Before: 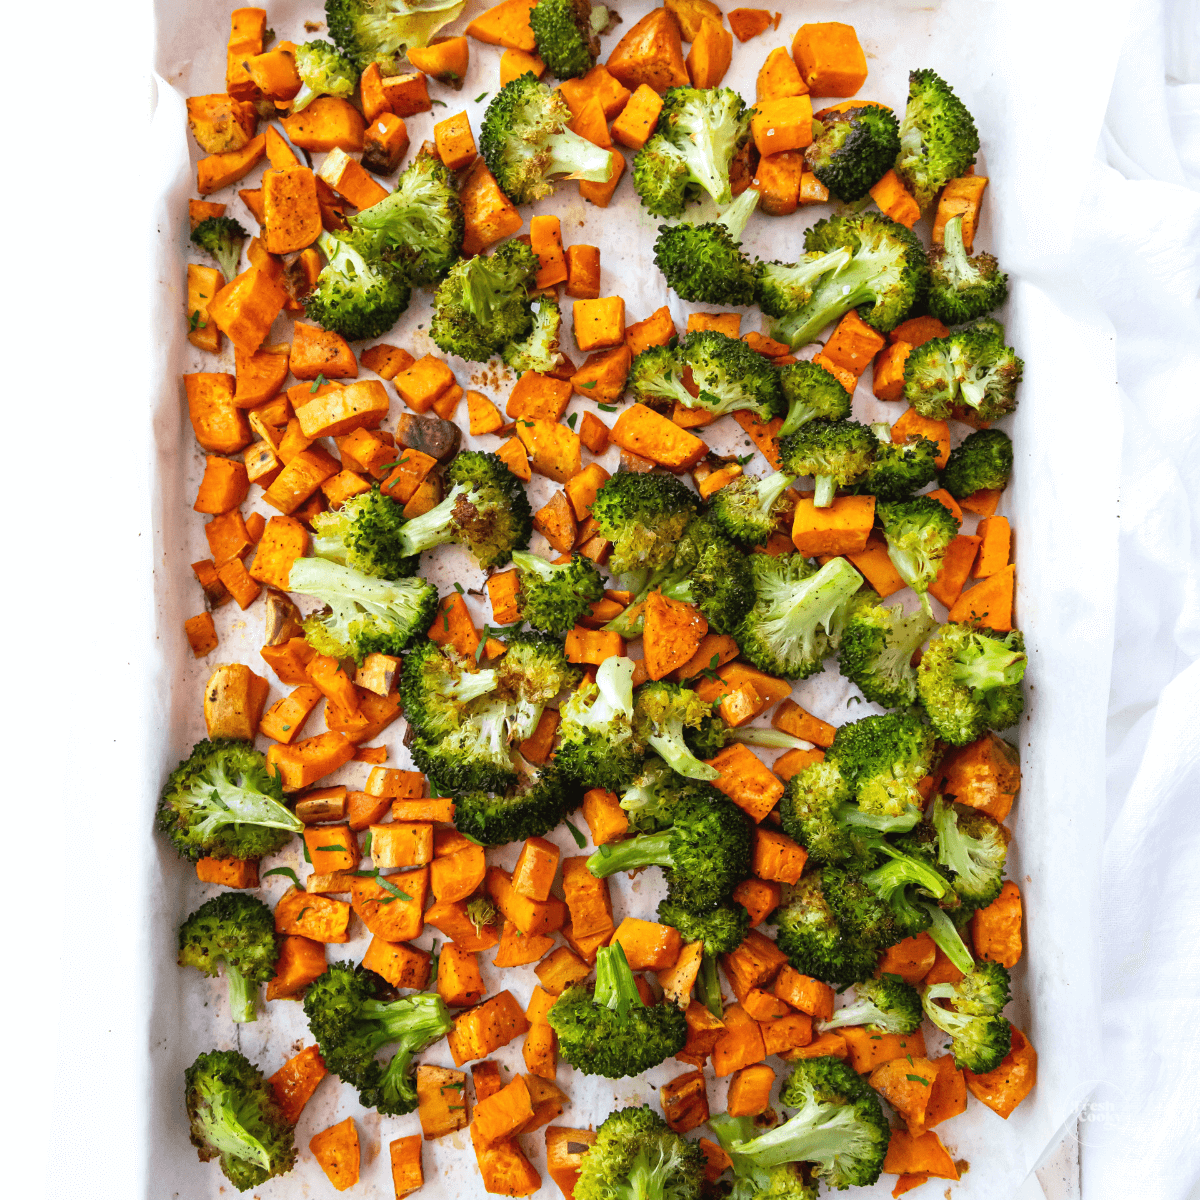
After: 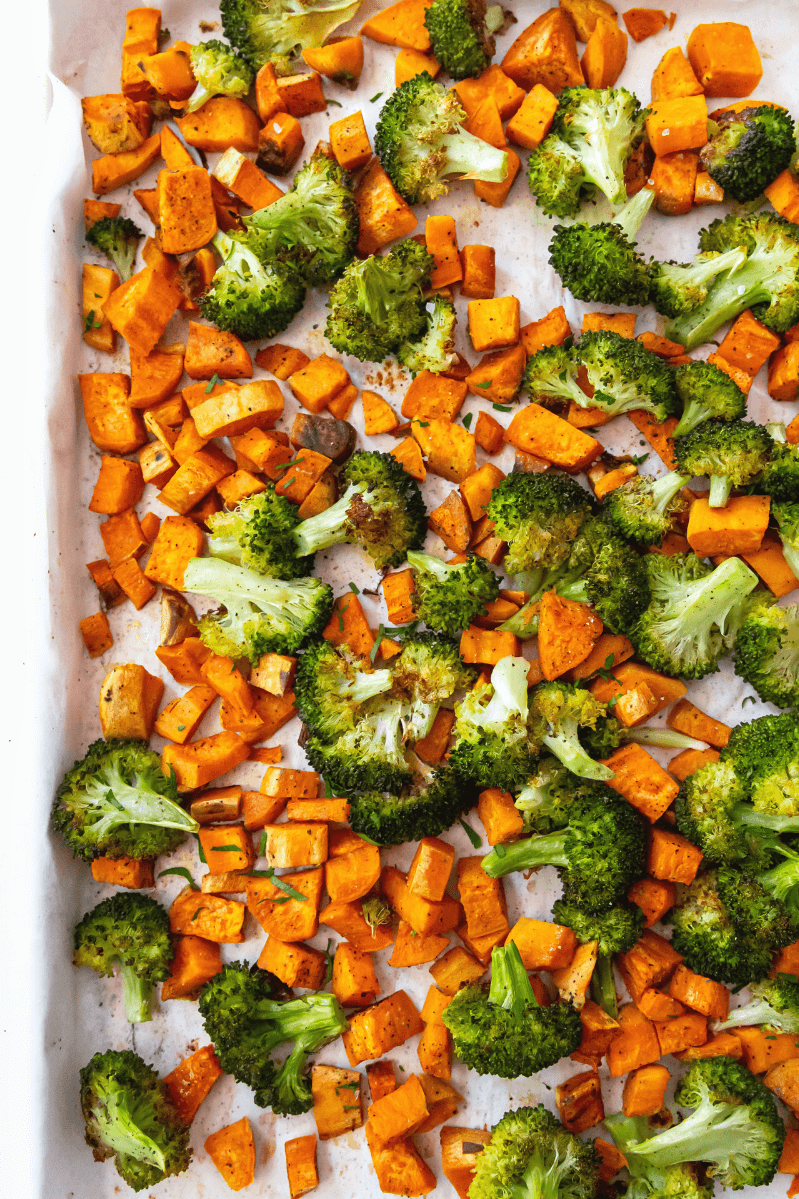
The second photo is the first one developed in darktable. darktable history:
crop and rotate: left 8.786%, right 24.548%
tone equalizer: -7 EV 0.18 EV, -6 EV 0.12 EV, -5 EV 0.08 EV, -4 EV 0.04 EV, -2 EV -0.02 EV, -1 EV -0.04 EV, +0 EV -0.06 EV, luminance estimator HSV value / RGB max
